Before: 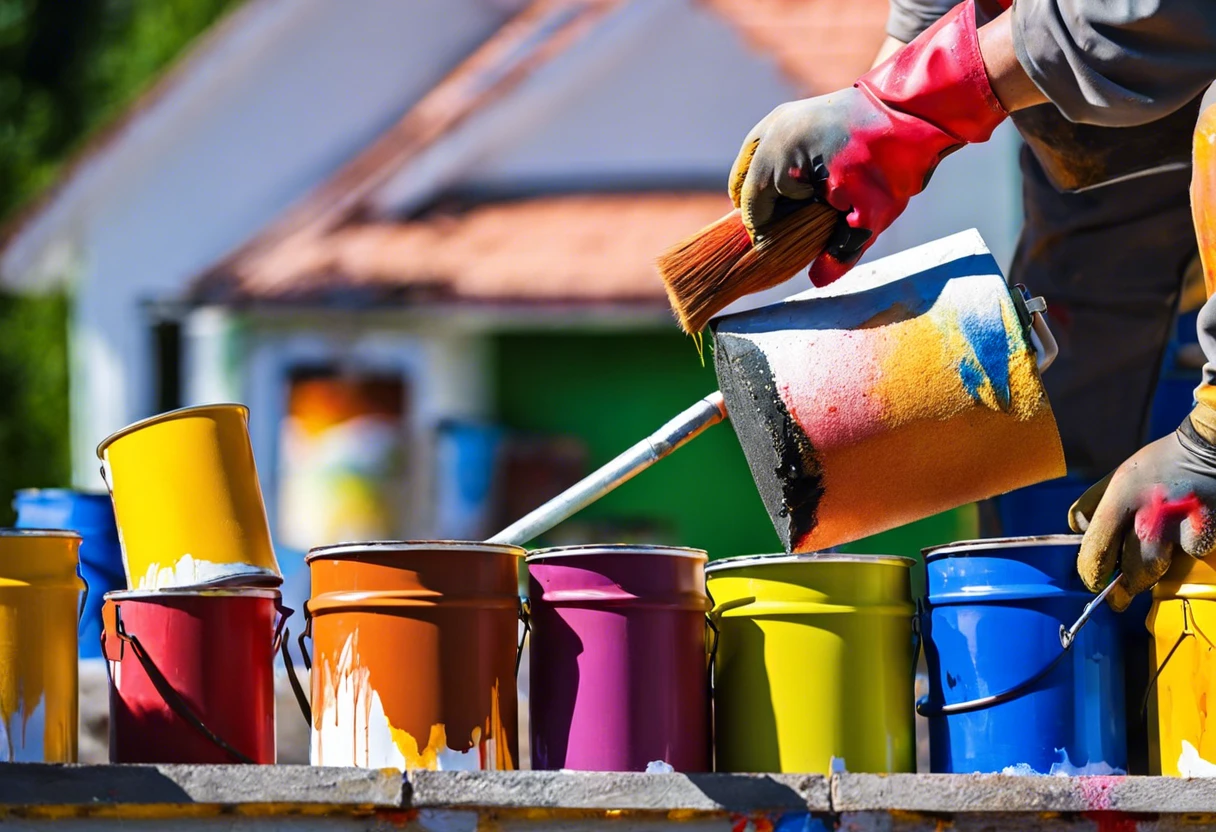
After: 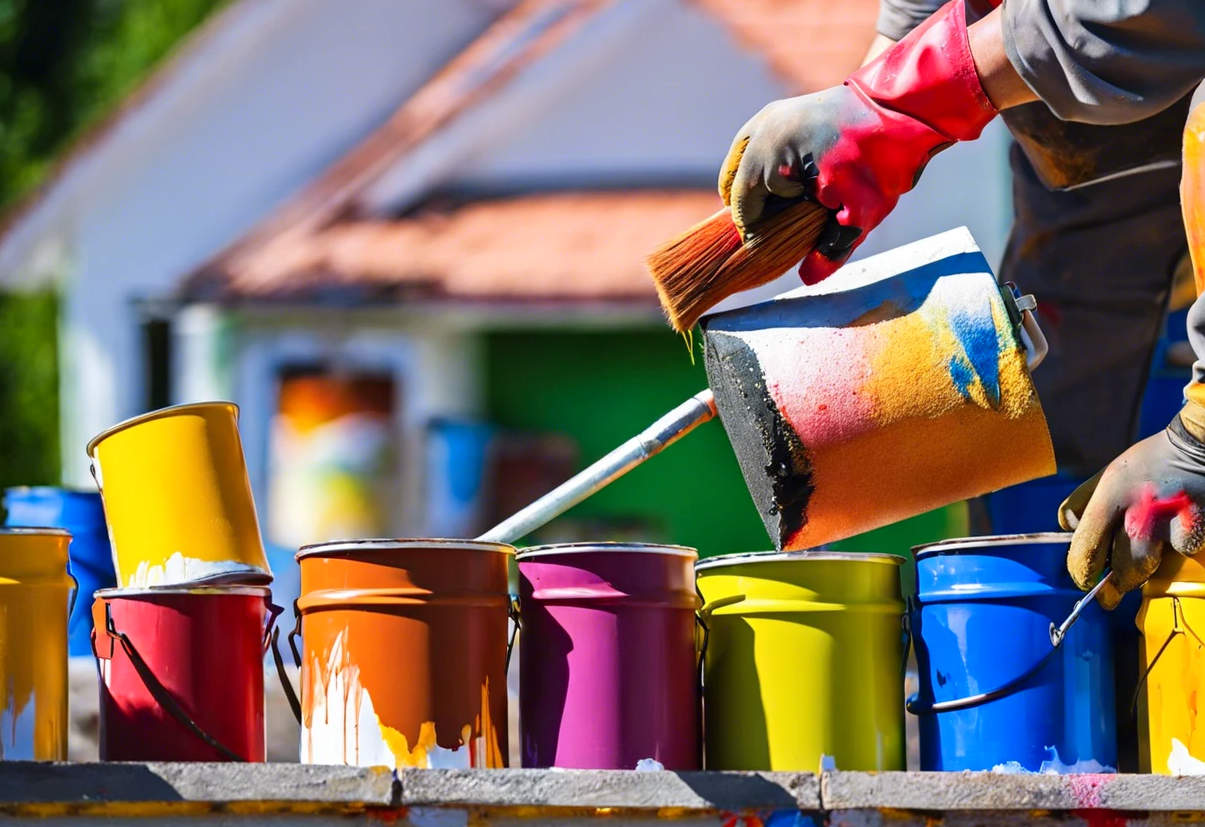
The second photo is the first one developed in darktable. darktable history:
base curve: preserve colors none
levels: levels [0, 0.478, 1]
crop and rotate: left 0.835%, top 0.295%, bottom 0.304%
